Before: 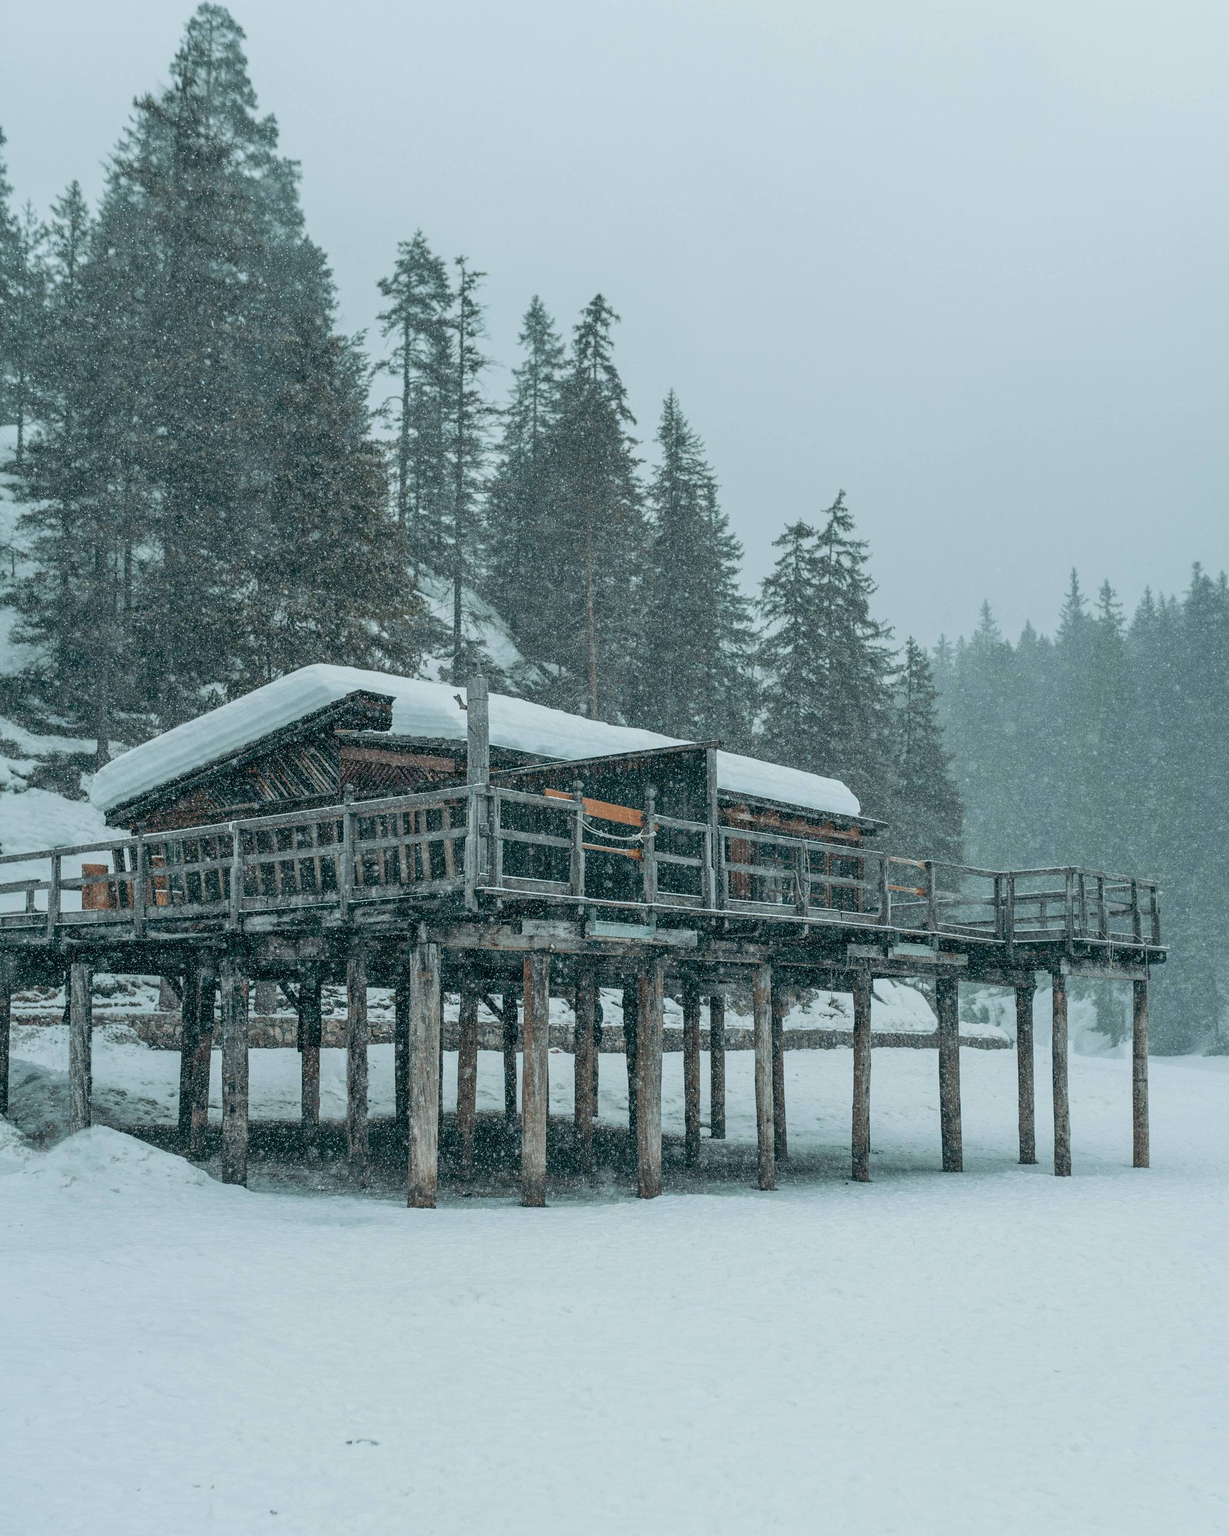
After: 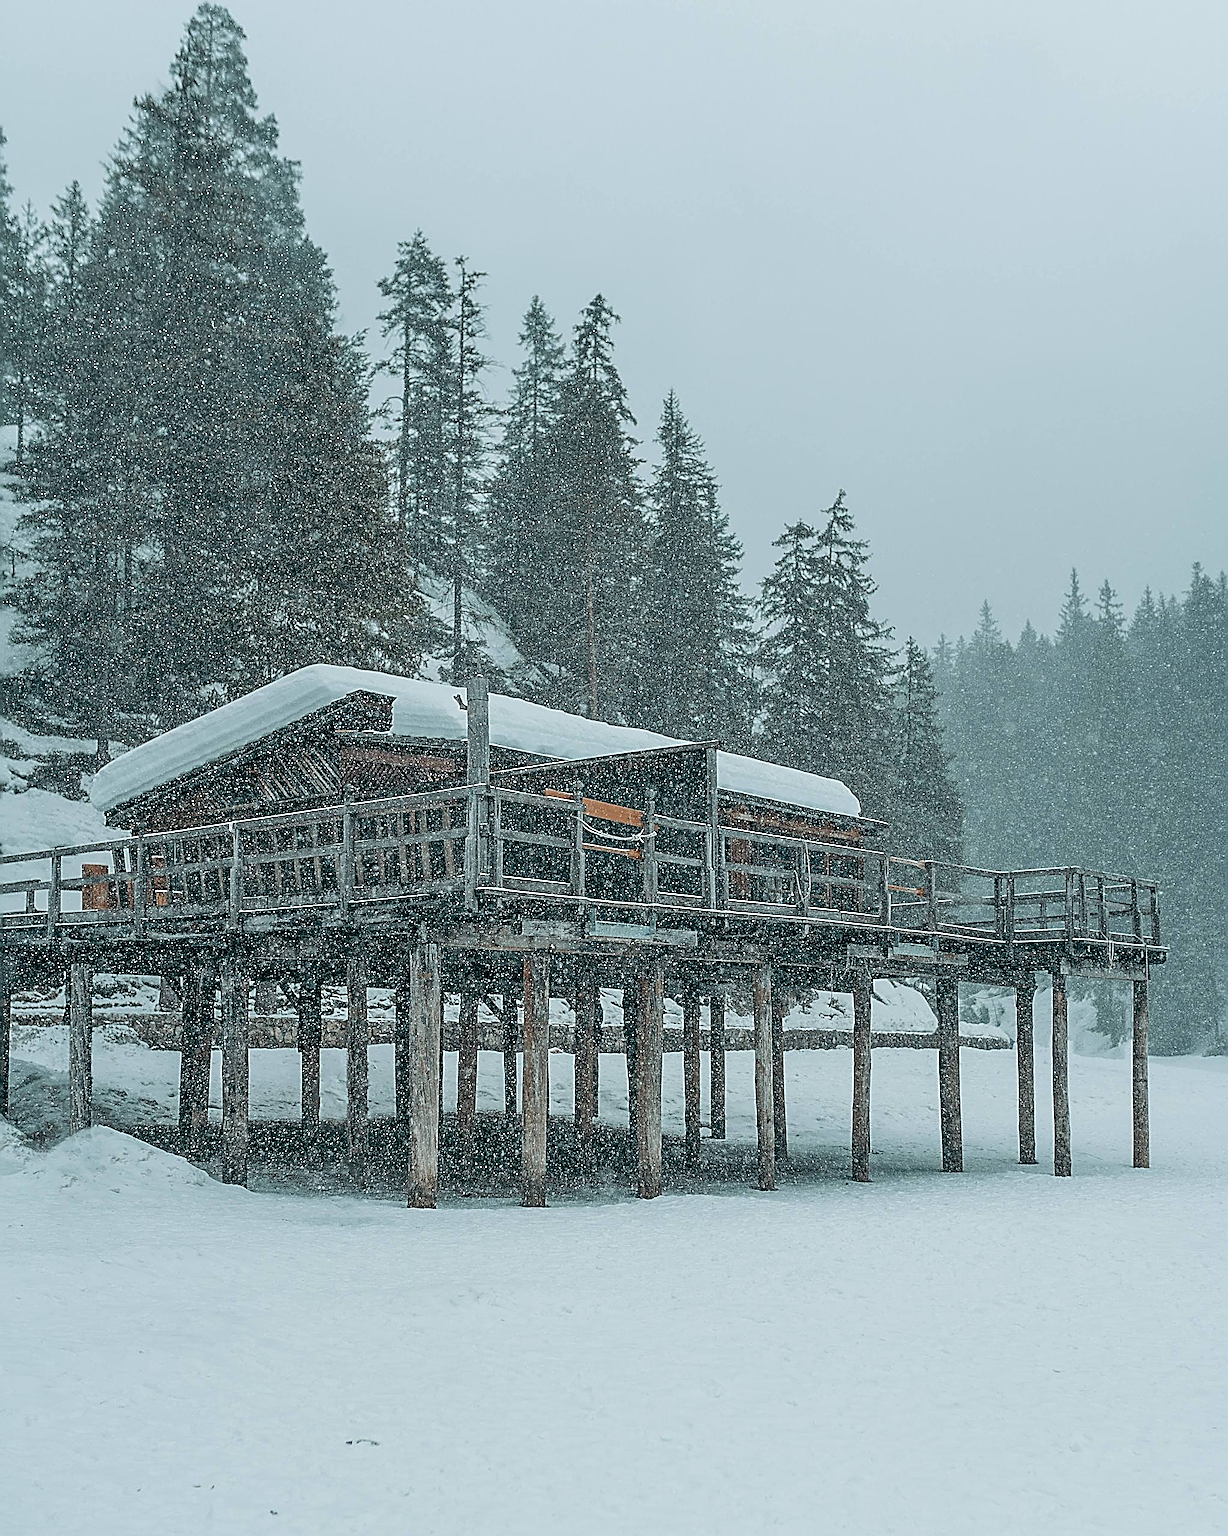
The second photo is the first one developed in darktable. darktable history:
sharpen: amount 1.983
